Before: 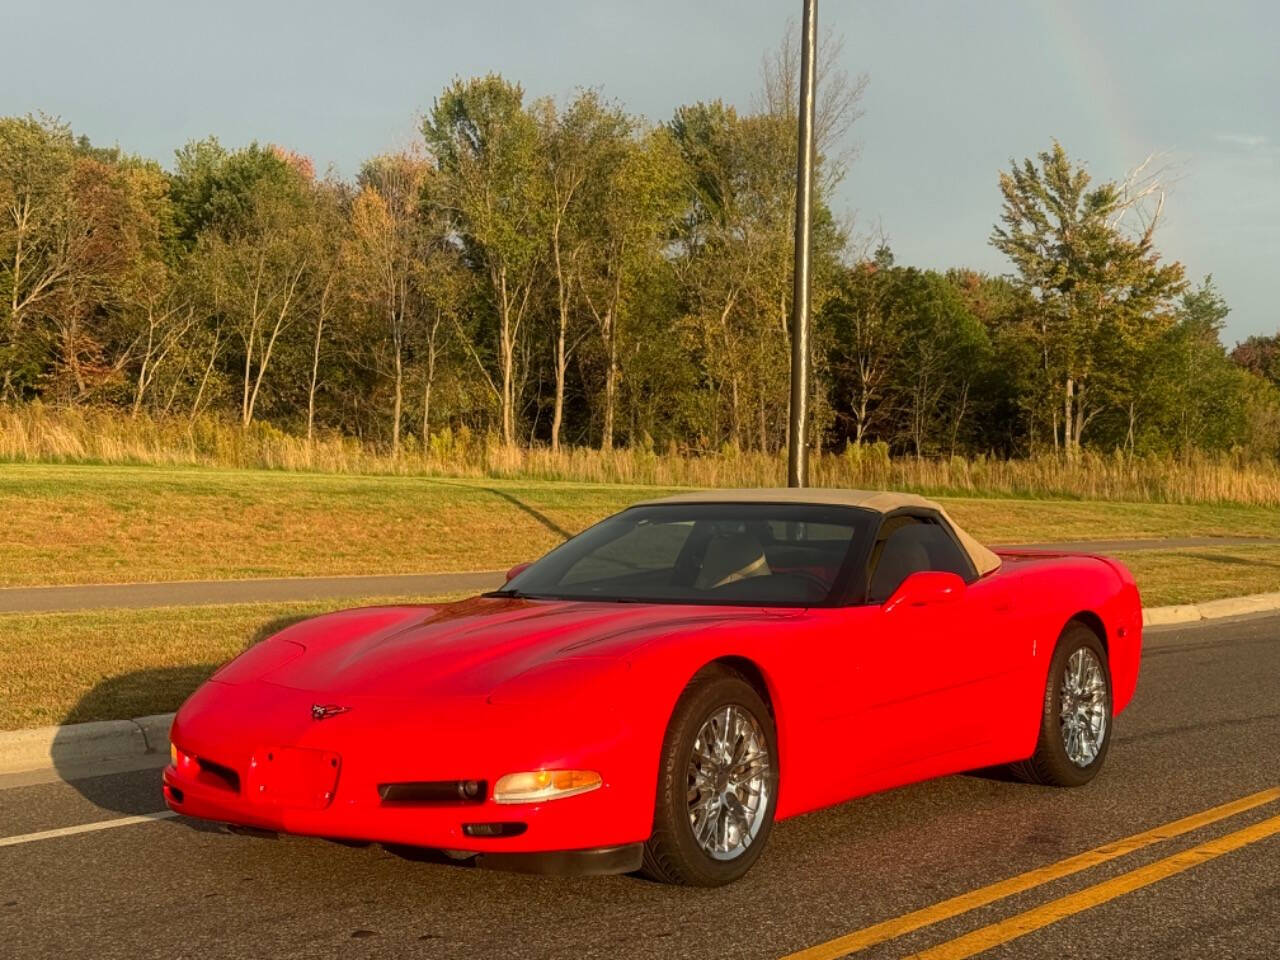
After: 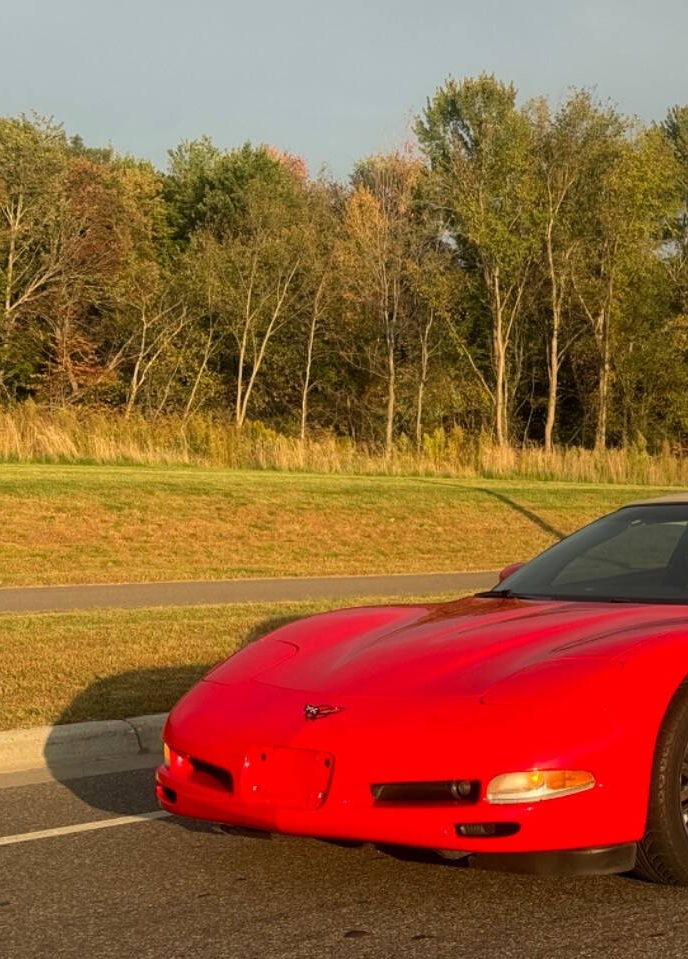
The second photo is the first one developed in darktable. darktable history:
crop: left 0.587%, right 45.588%, bottom 0.086%
rotate and perspective: crop left 0, crop top 0
